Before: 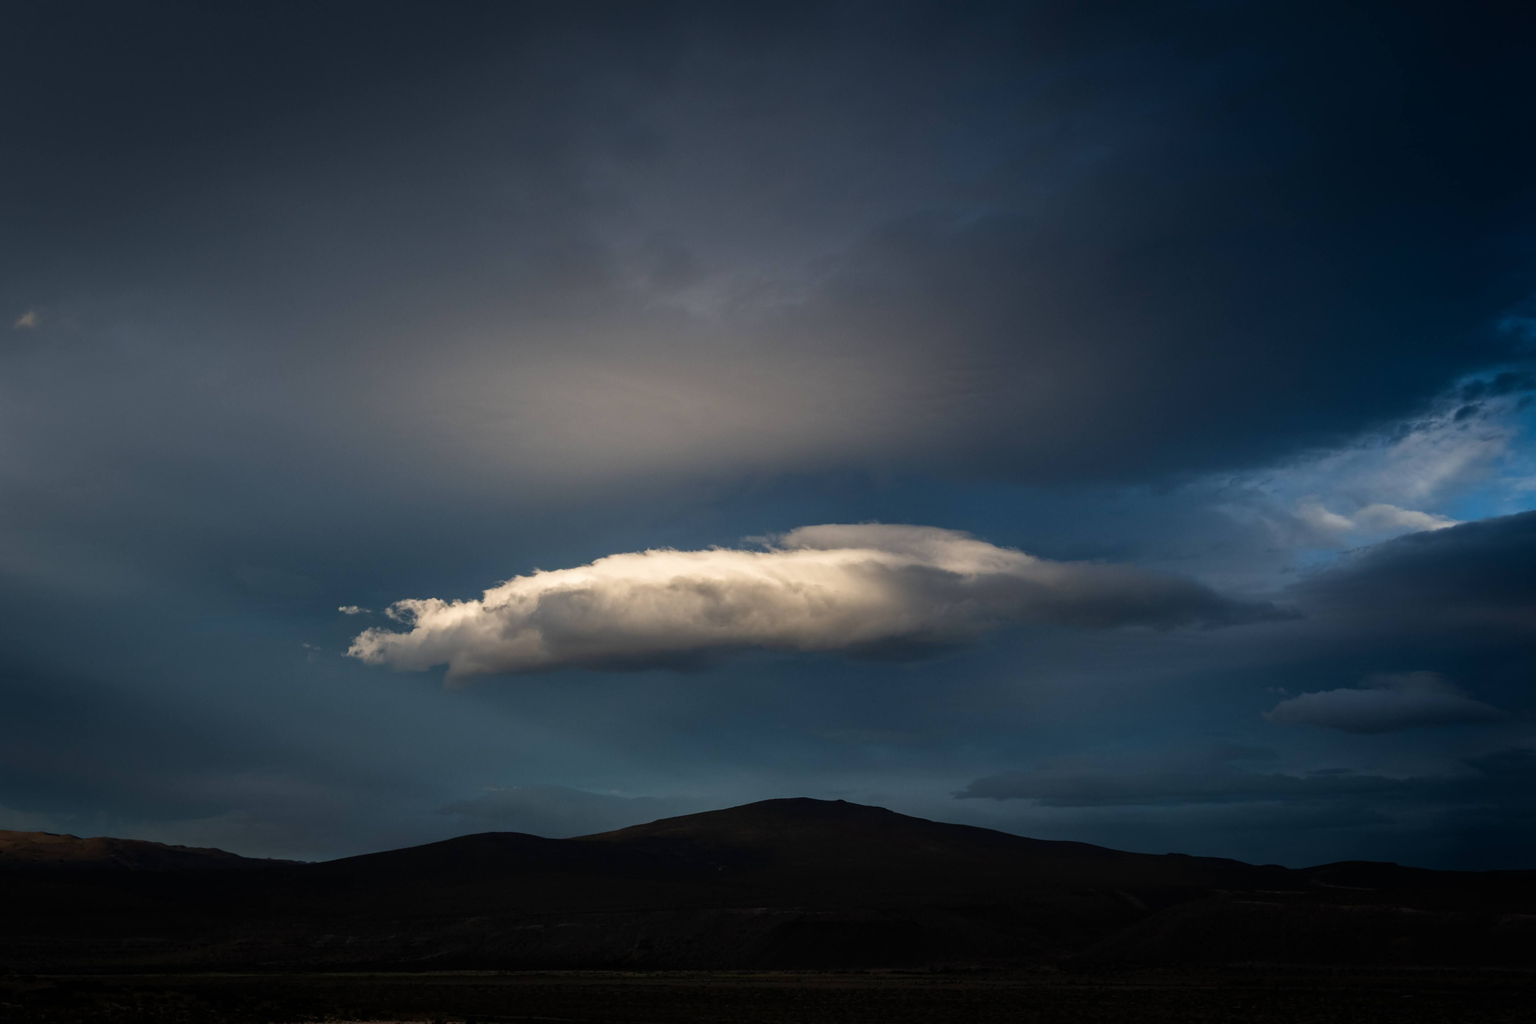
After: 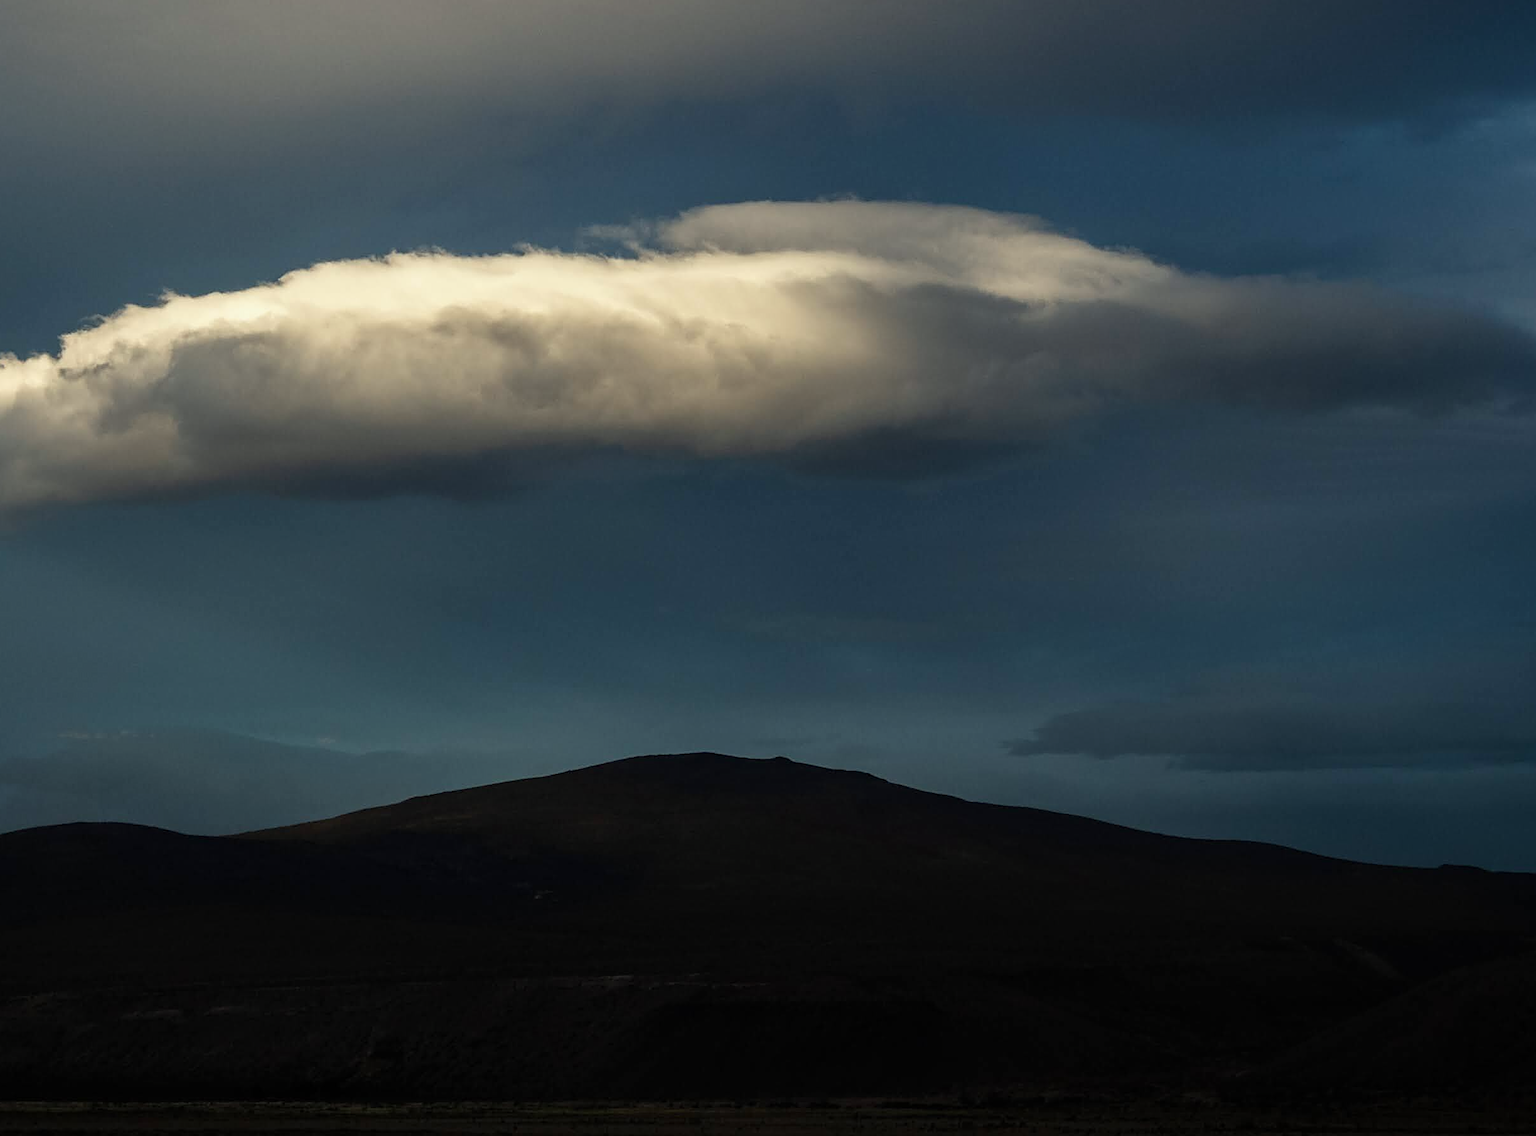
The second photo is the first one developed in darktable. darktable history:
crop: left 29.529%, top 41.469%, right 20.876%, bottom 3.487%
color correction: highlights a* -4.71, highlights b* 5.06, saturation 0.957
sharpen: on, module defaults
